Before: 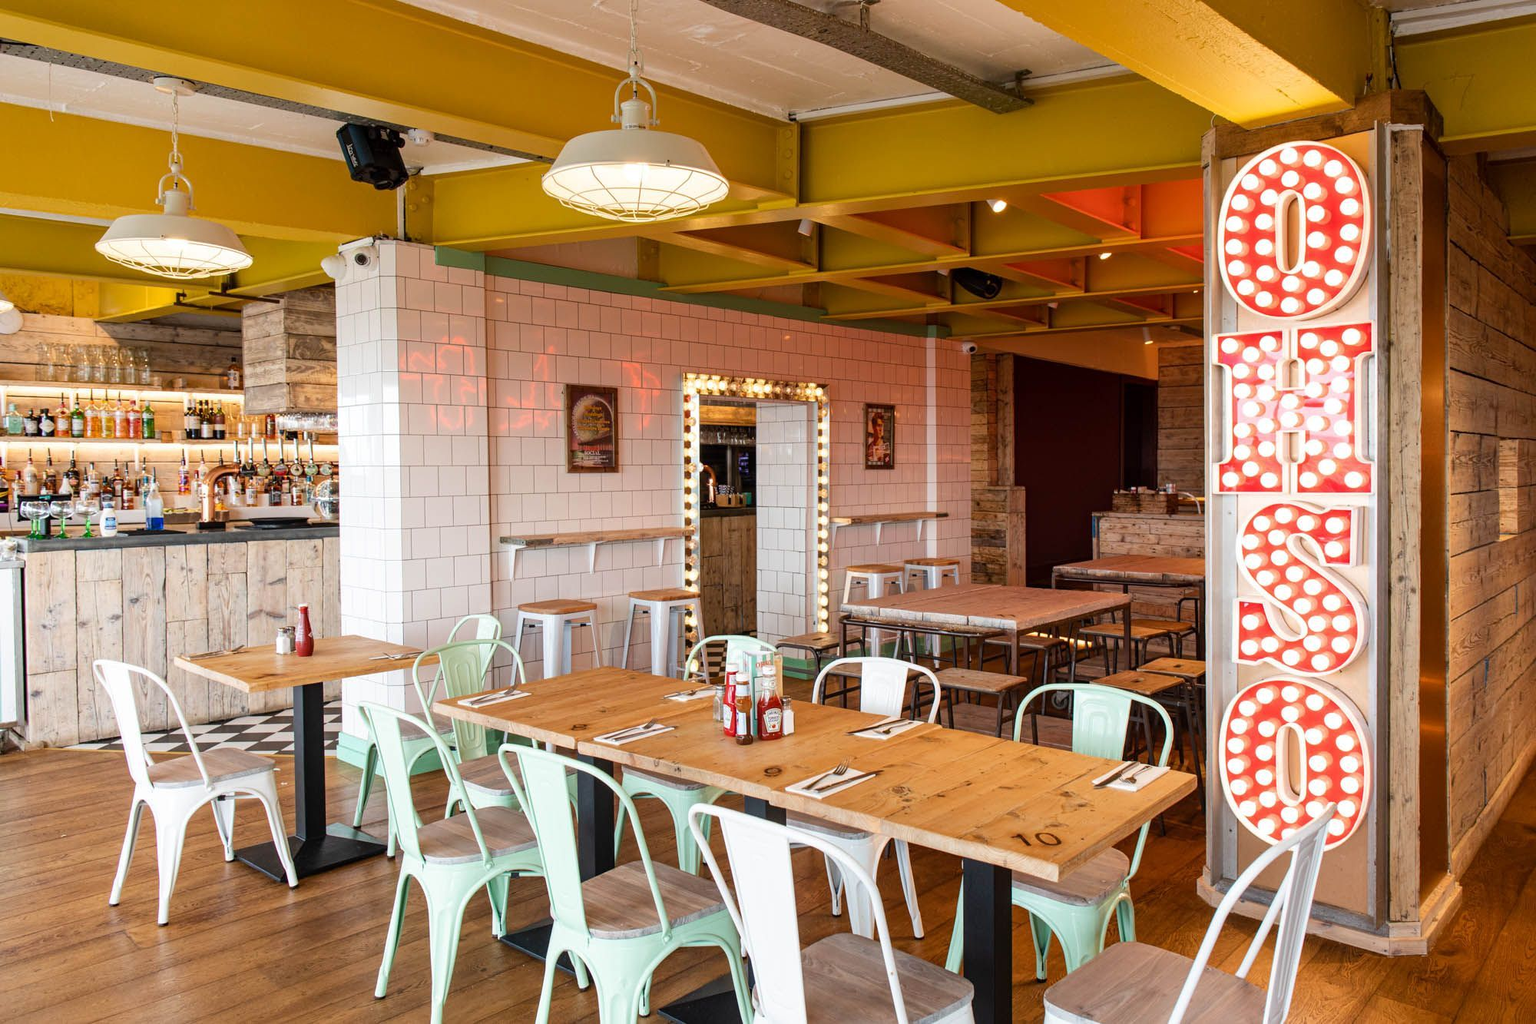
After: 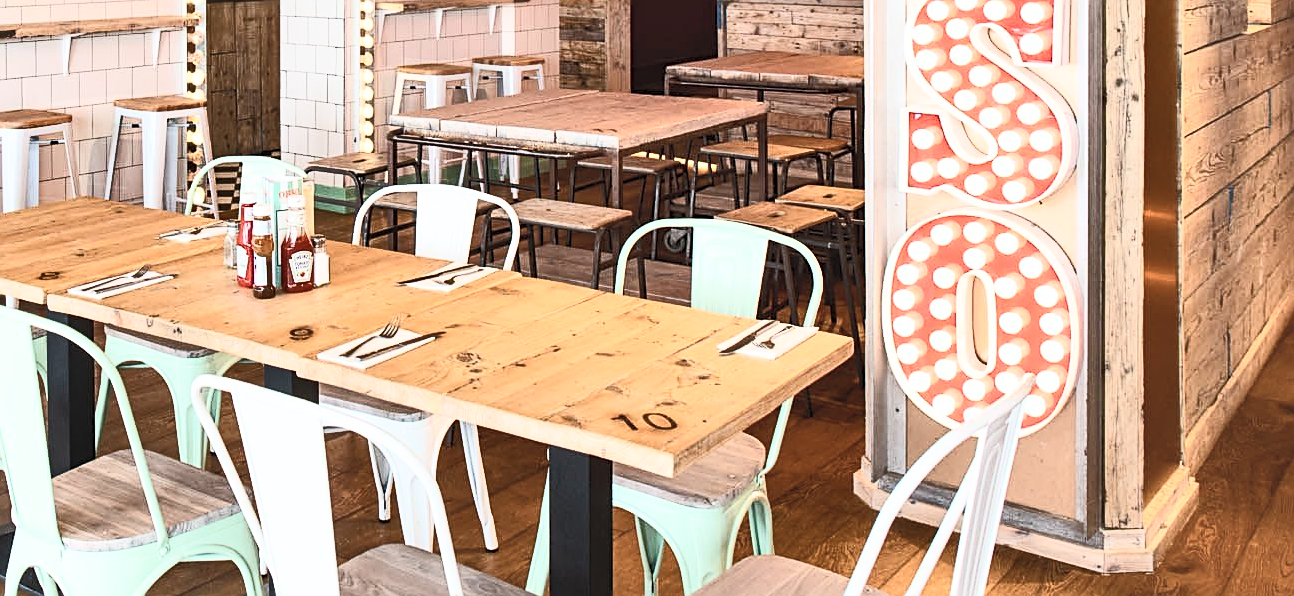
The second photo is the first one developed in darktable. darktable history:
contrast brightness saturation: contrast 0.448, brightness 0.548, saturation -0.19
crop and rotate: left 35.281%, top 50.339%, bottom 4.892%
sharpen: on, module defaults
shadows and highlights: low approximation 0.01, soften with gaussian
